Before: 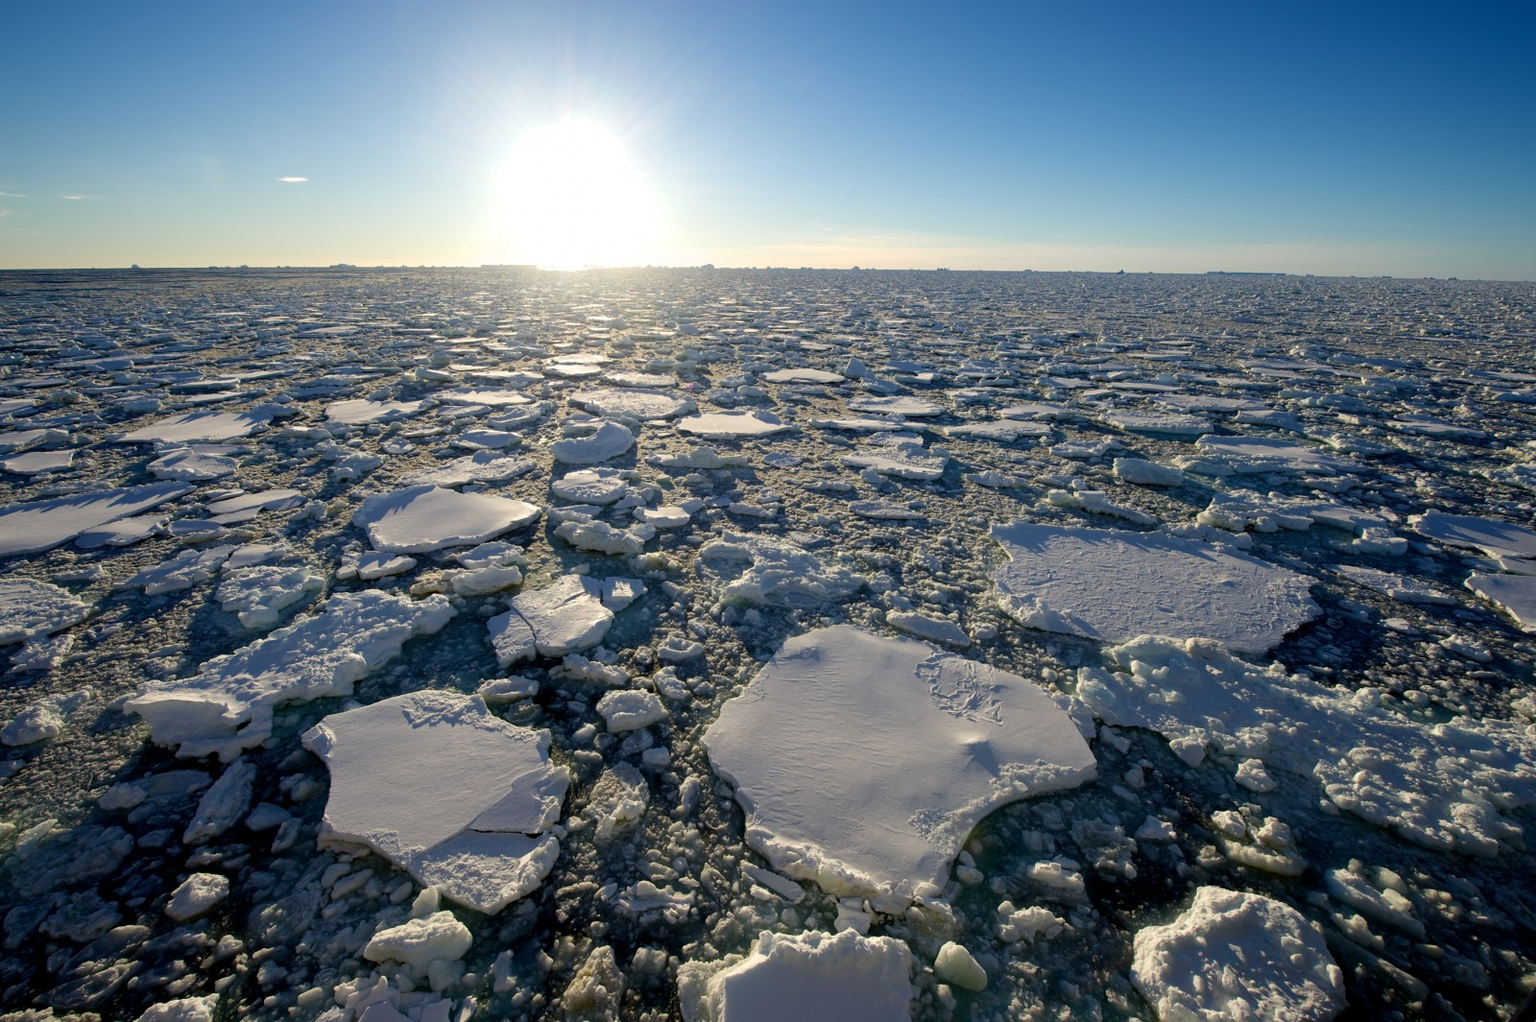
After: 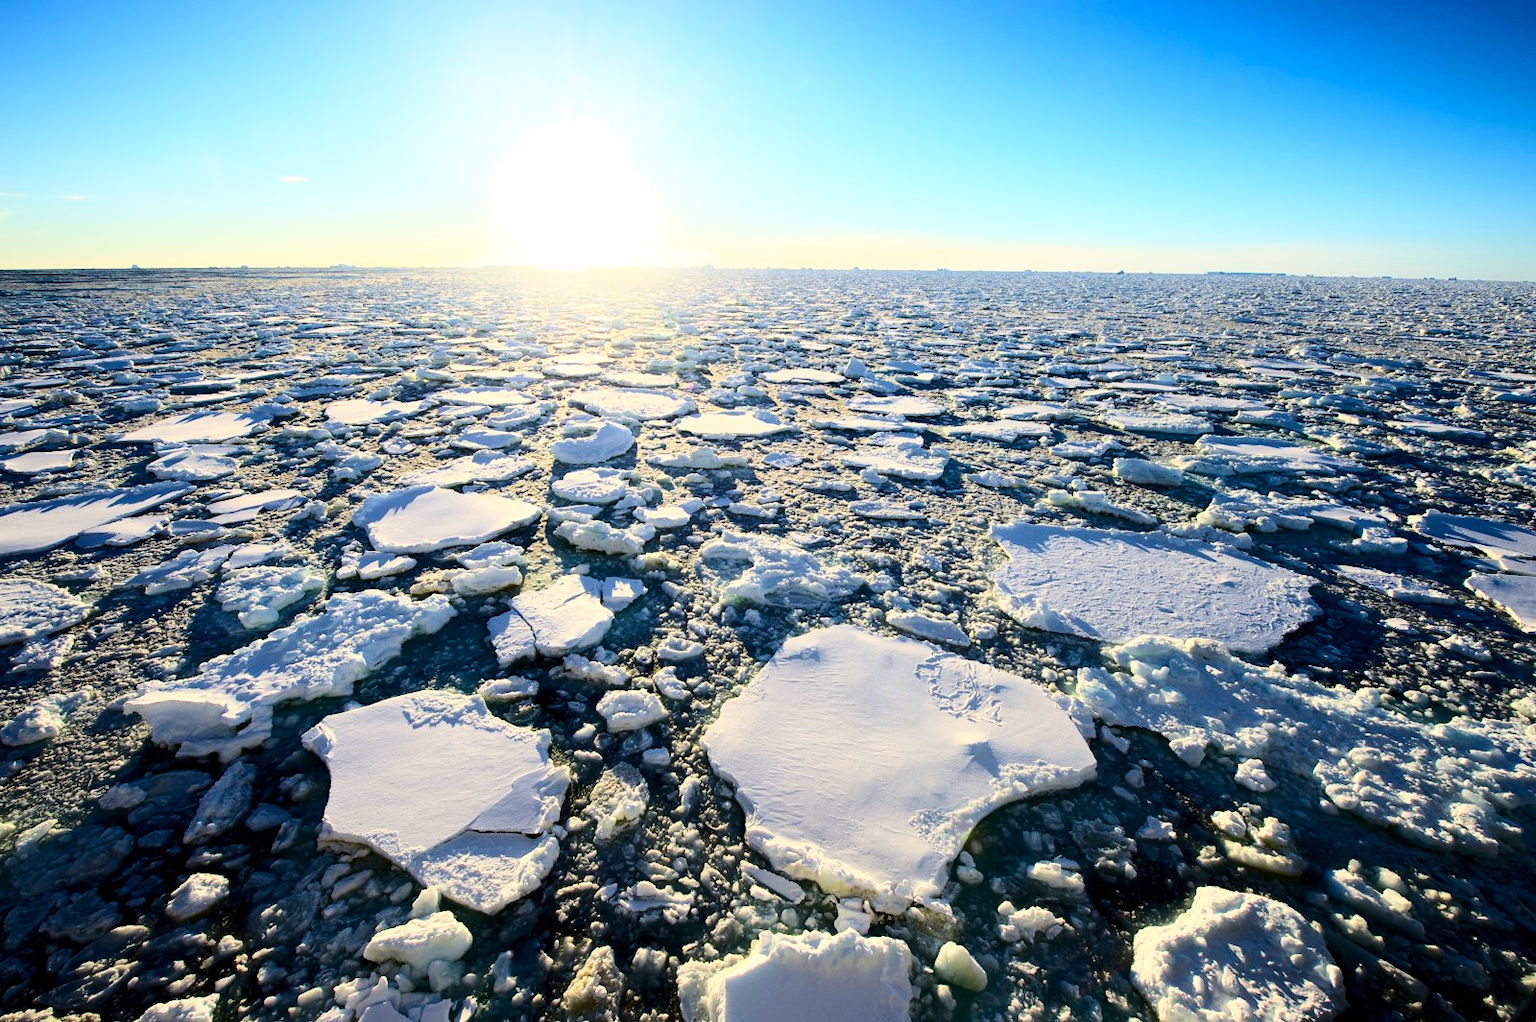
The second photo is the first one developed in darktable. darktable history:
color balance: mode lift, gamma, gain (sRGB)
tone equalizer: on, module defaults
base curve: curves: ch0 [(0, 0) (0.028, 0.03) (0.121, 0.232) (0.46, 0.748) (0.859, 0.968) (1, 1)]
contrast brightness saturation: contrast 0.23, brightness 0.1, saturation 0.29
